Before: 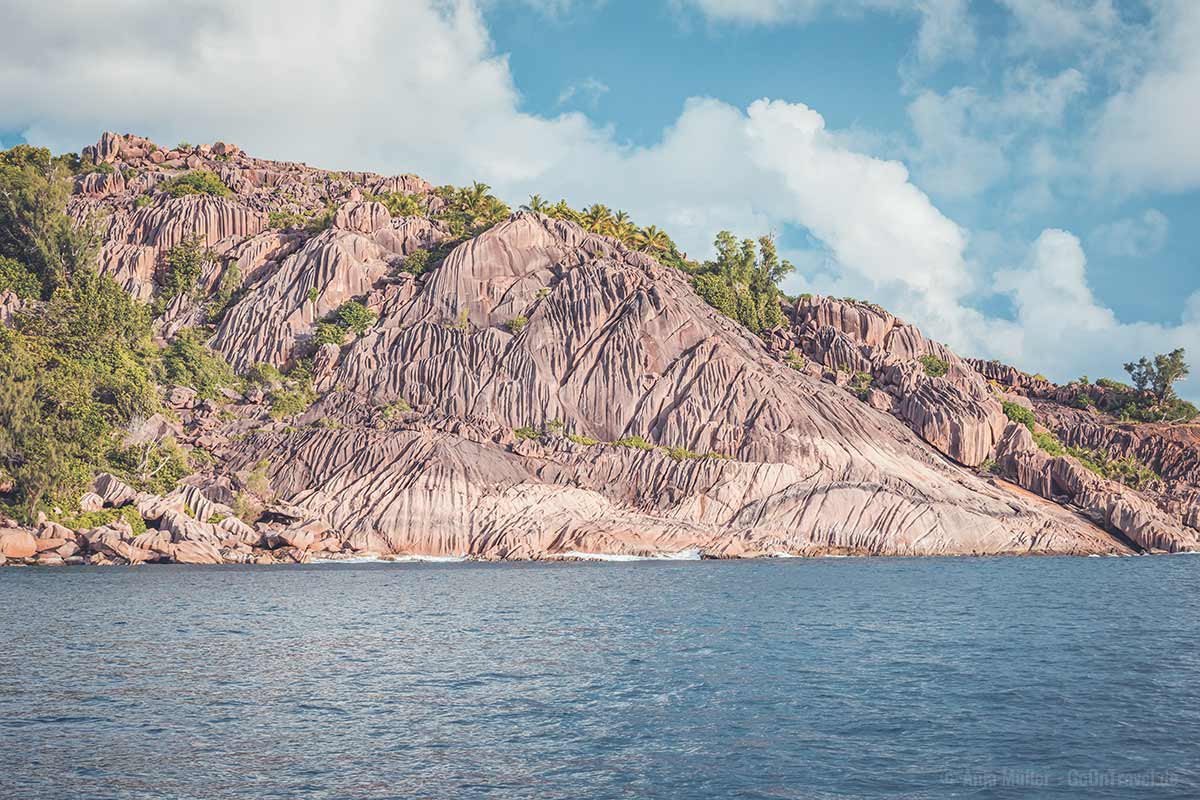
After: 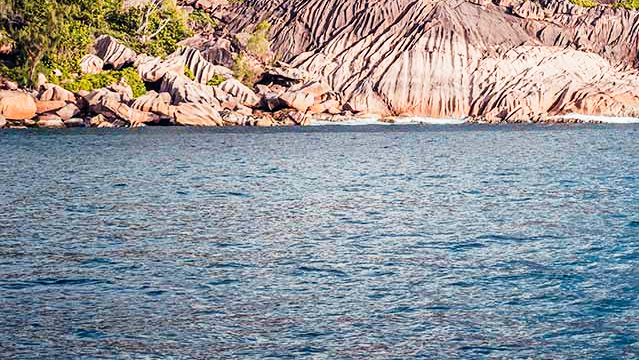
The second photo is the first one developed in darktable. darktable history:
crop and rotate: top 54.786%, right 46.686%, bottom 0.125%
tone curve: curves: ch0 [(0, 0) (0.078, 0) (0.241, 0.056) (0.59, 0.574) (0.802, 0.868) (1, 1)], preserve colors none
